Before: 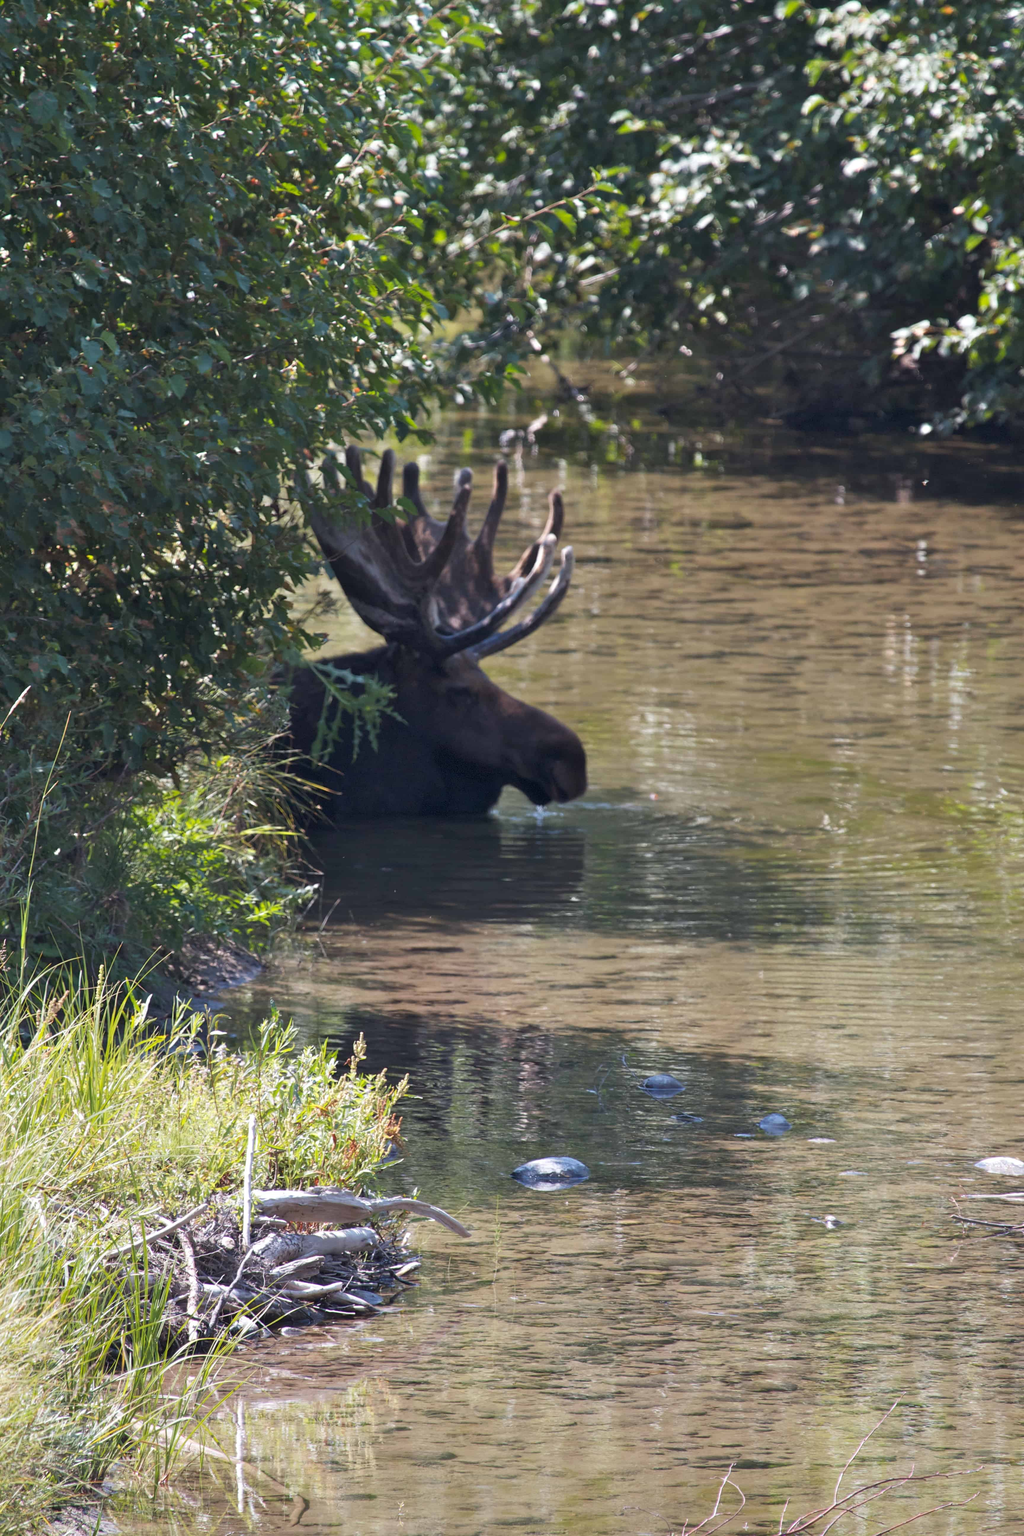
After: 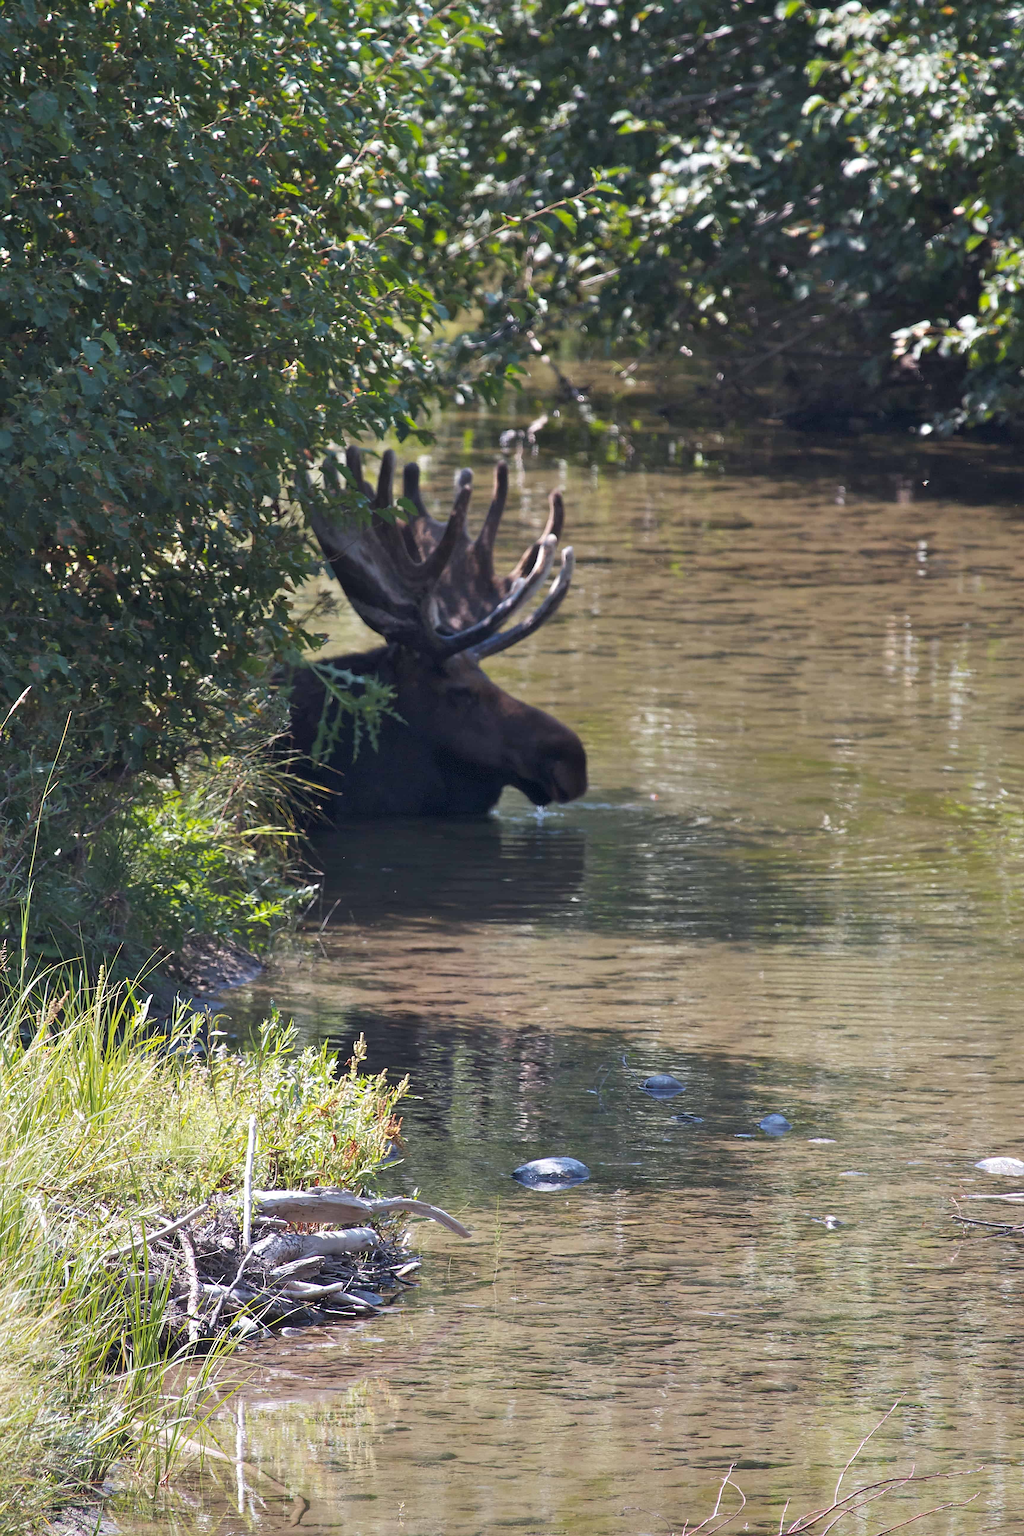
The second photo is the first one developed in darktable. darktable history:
sharpen: radius 1.426, amount 1.233, threshold 0.741
